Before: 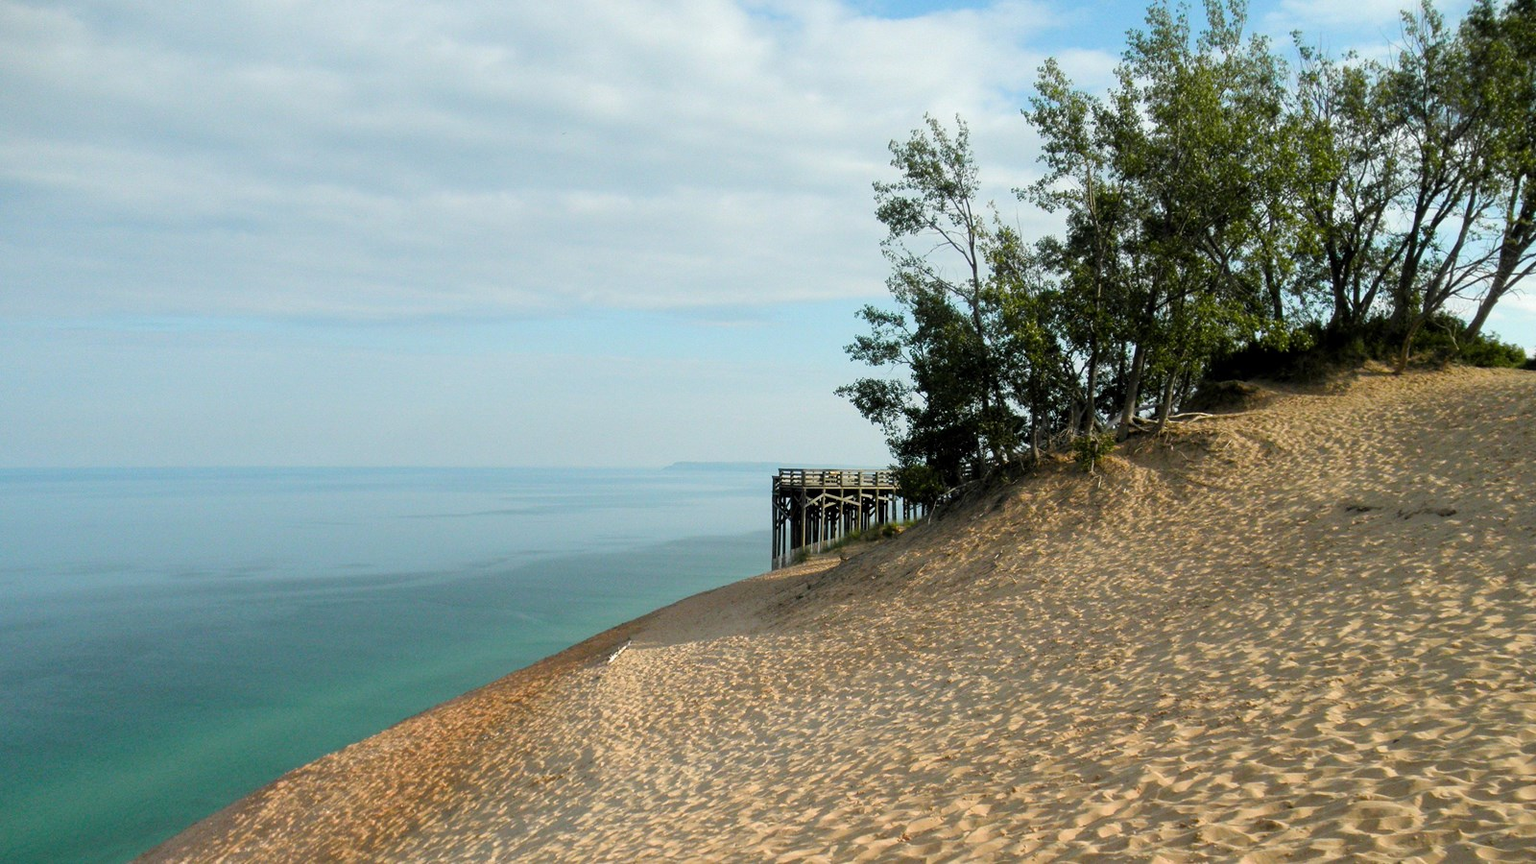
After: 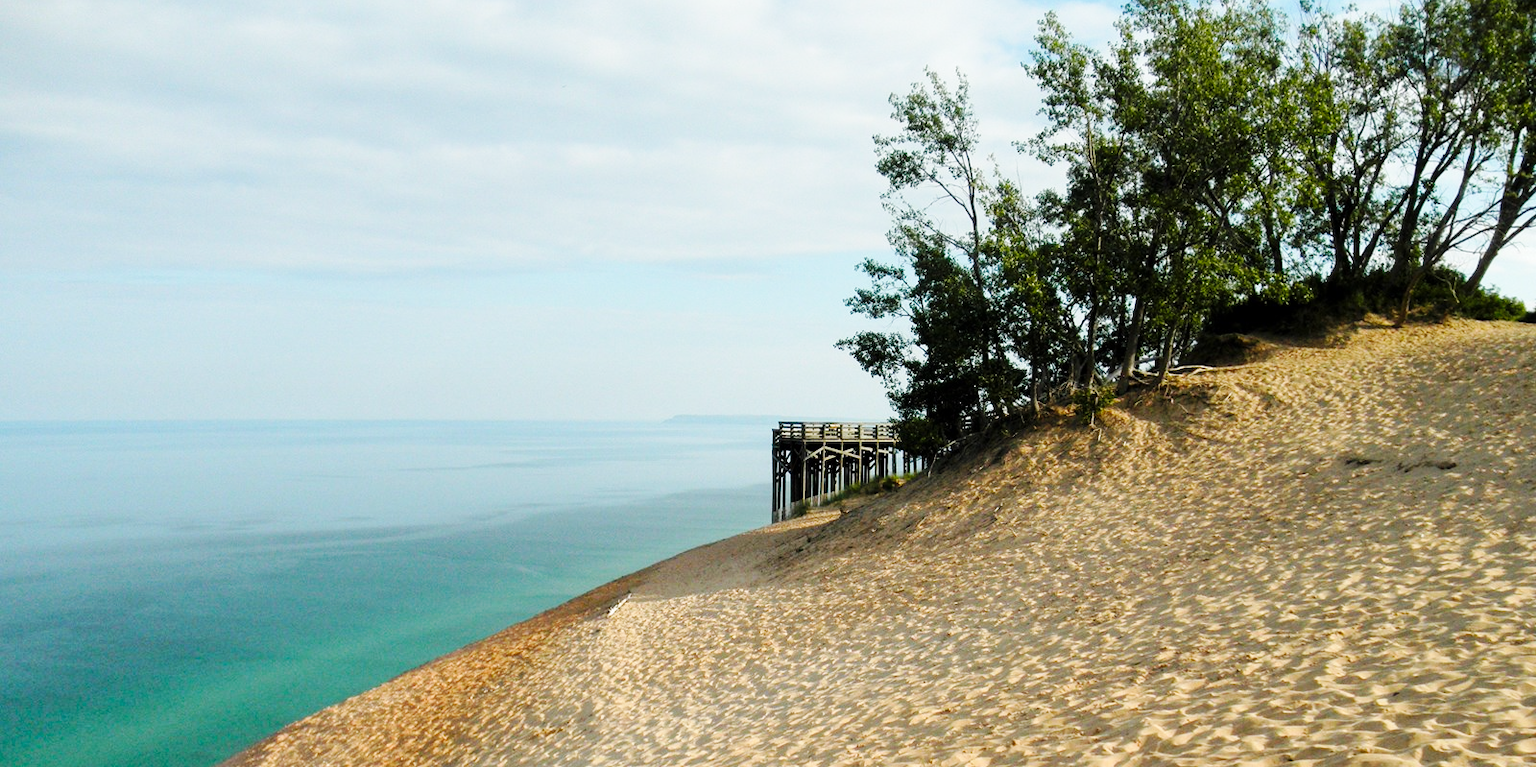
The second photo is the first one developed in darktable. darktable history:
base curve: curves: ch0 [(0, 0) (0.032, 0.025) (0.121, 0.166) (0.206, 0.329) (0.605, 0.79) (1, 1)], exposure shift 0.579, preserve colors none
crop and rotate: top 5.497%, bottom 5.679%
